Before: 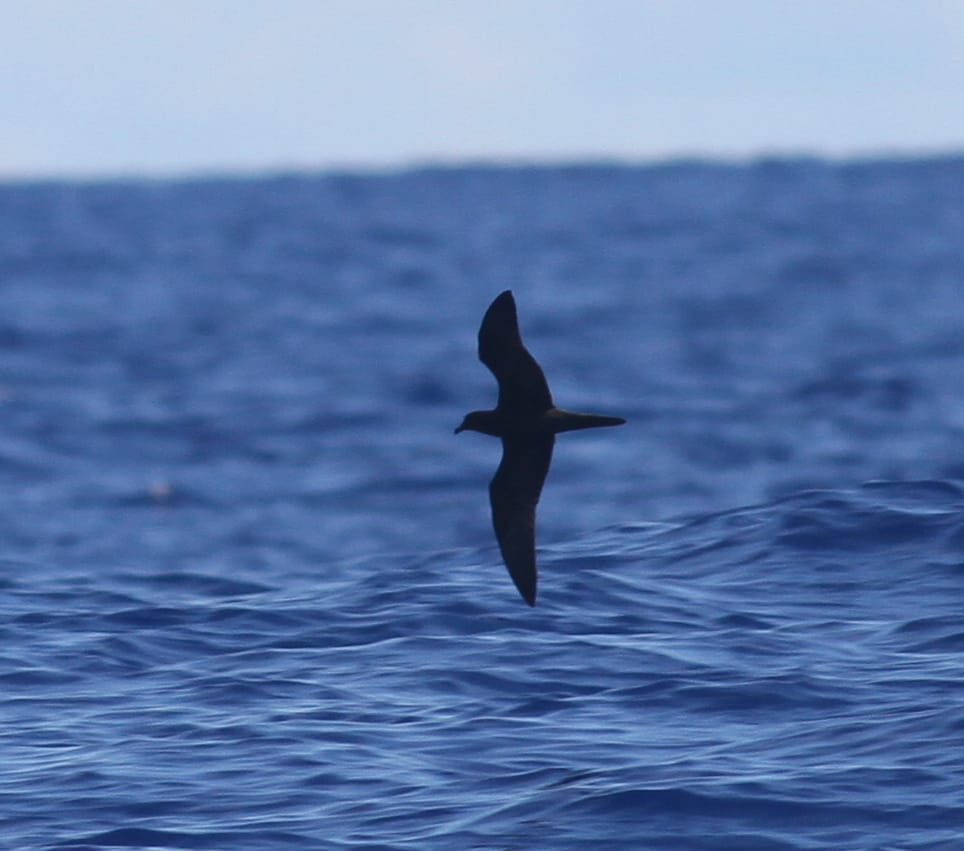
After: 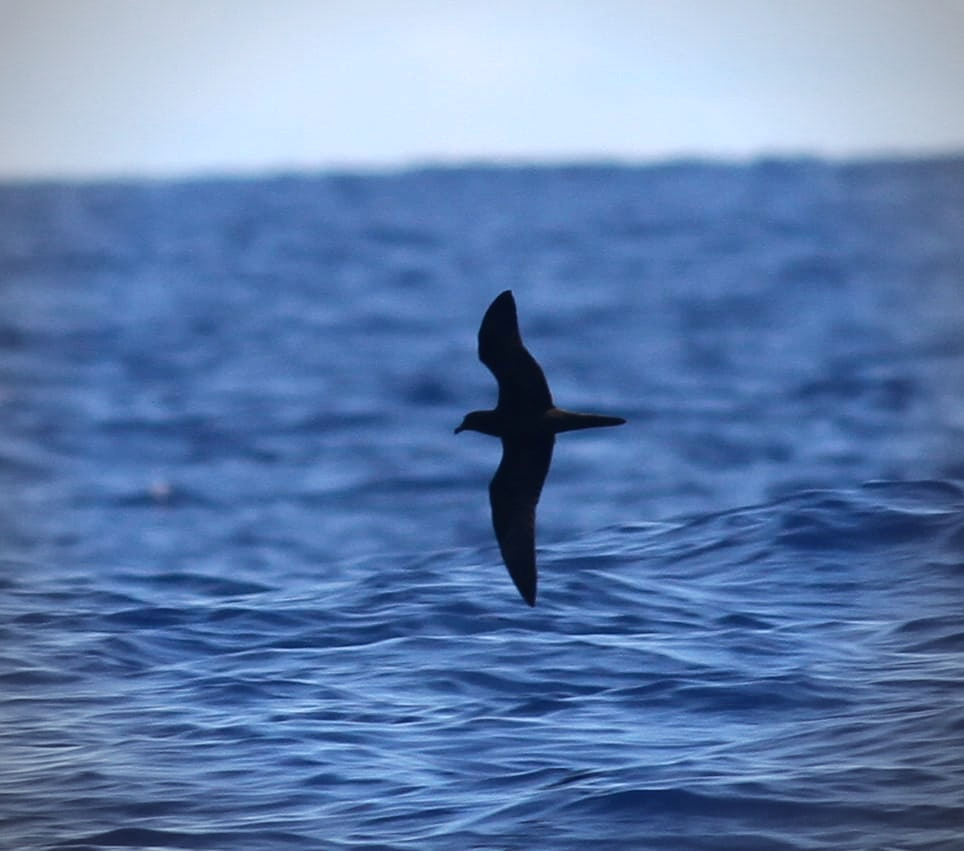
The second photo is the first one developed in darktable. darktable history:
vignetting: on, module defaults
tone equalizer: -8 EV -0.417 EV, -7 EV -0.389 EV, -6 EV -0.333 EV, -5 EV -0.222 EV, -3 EV 0.222 EV, -2 EV 0.333 EV, -1 EV 0.389 EV, +0 EV 0.417 EV, edges refinement/feathering 500, mask exposure compensation -1.57 EV, preserve details no
